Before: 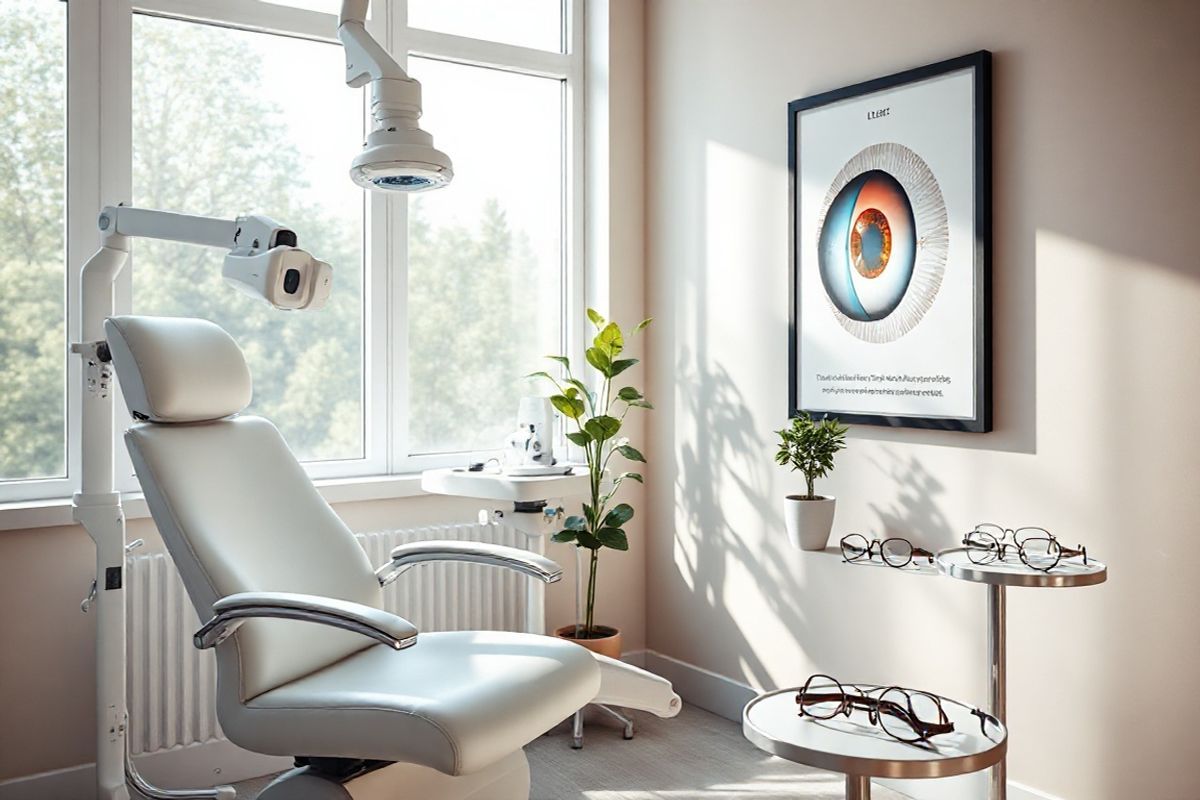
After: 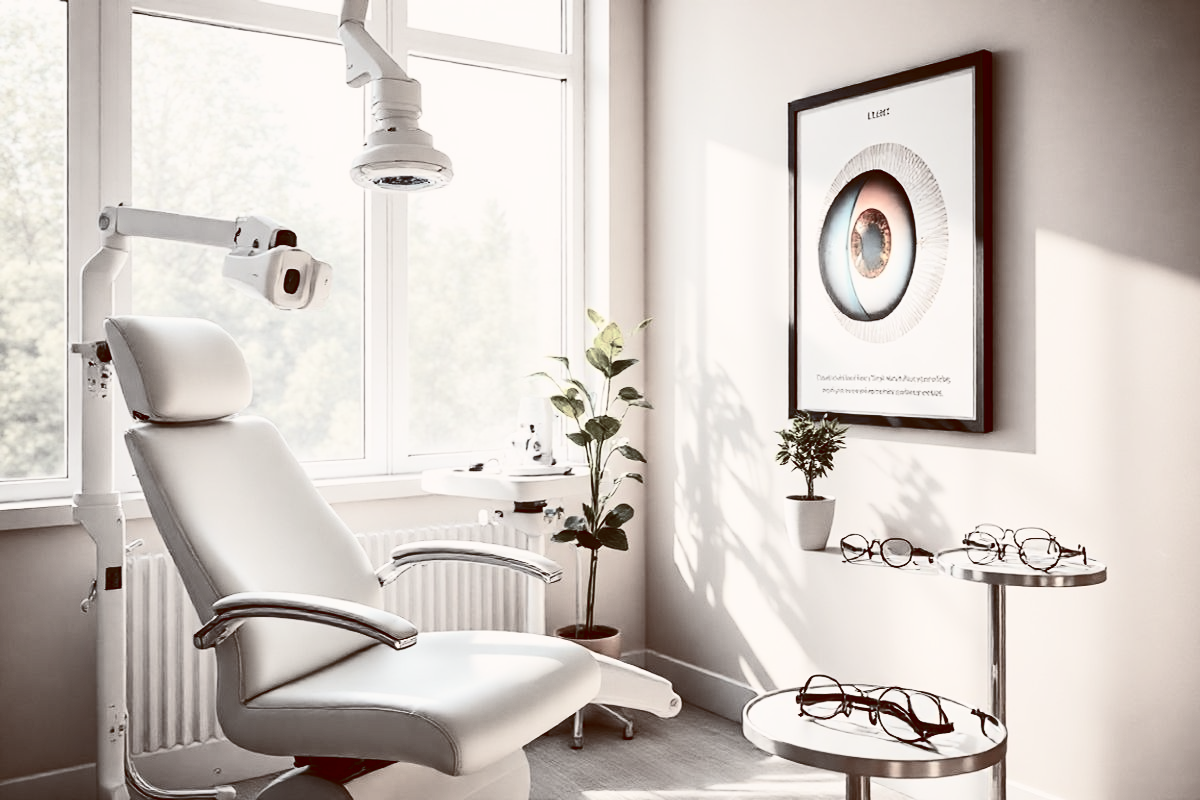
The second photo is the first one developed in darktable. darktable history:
contrast brightness saturation: contrast 0.39, brightness 0.1
color balance rgb: shadows lift › luminance 1%, shadows lift › chroma 0.2%, shadows lift › hue 20°, power › luminance 1%, power › chroma 0.4%, power › hue 34°, highlights gain › luminance 0.8%, highlights gain › chroma 0.4%, highlights gain › hue 44°, global offset › chroma 0.4%, global offset › hue 34°, white fulcrum 0.08 EV, linear chroma grading › shadows -7%, linear chroma grading › highlights -7%, linear chroma grading › global chroma -10%, linear chroma grading › mid-tones -8%, perceptual saturation grading › global saturation -28%, perceptual saturation grading › highlights -20%, perceptual saturation grading › mid-tones -24%, perceptual saturation grading › shadows -24%, perceptual brilliance grading › global brilliance -1%, perceptual brilliance grading › highlights -1%, perceptual brilliance grading › mid-tones -1%, perceptual brilliance grading › shadows -1%, global vibrance -17%, contrast -6%
